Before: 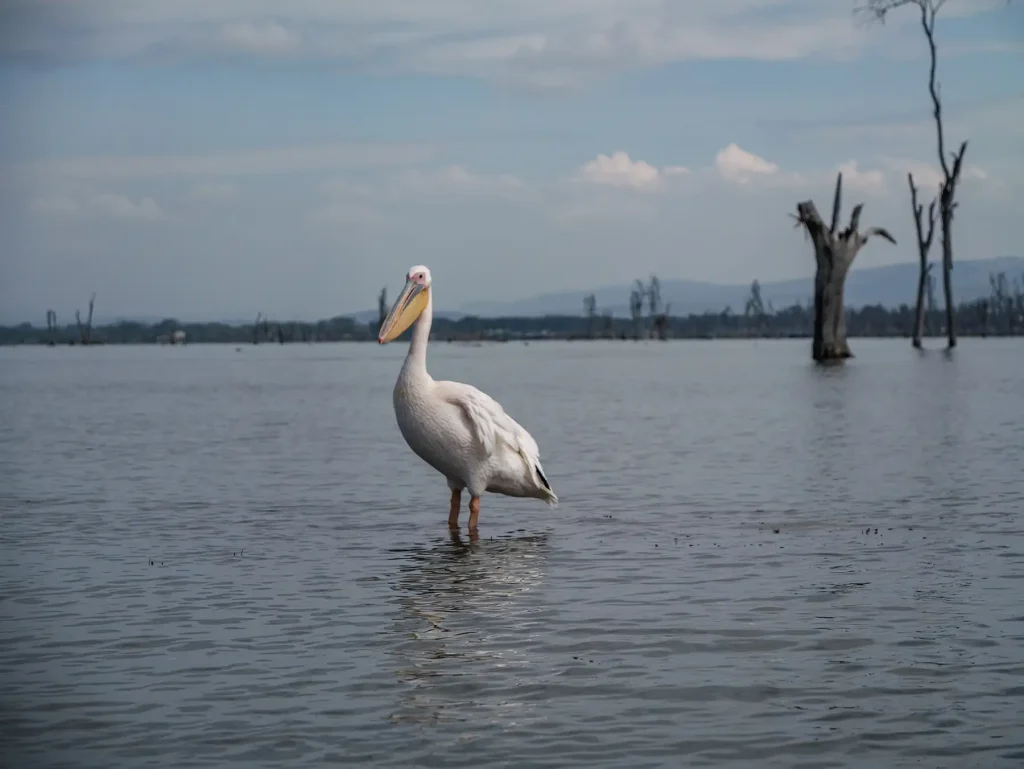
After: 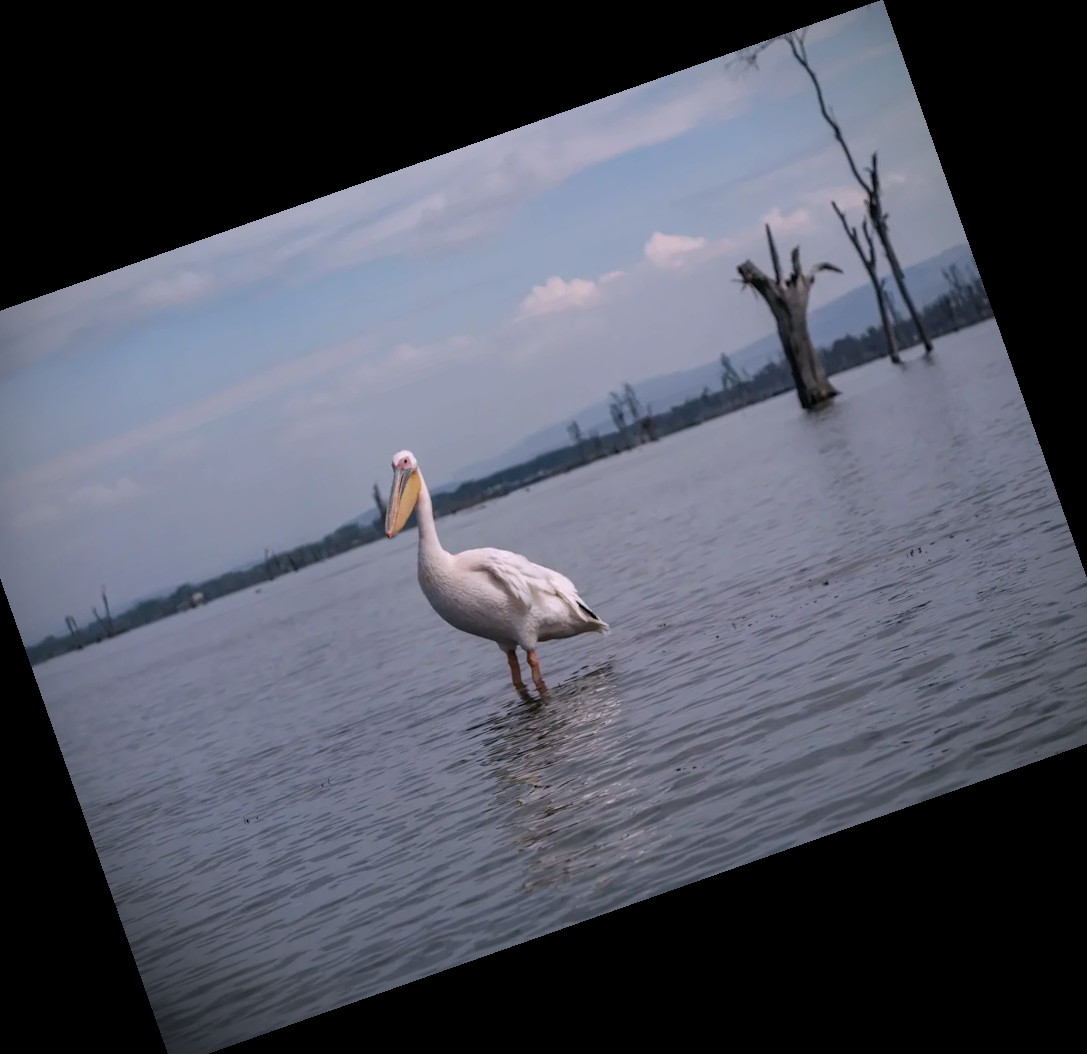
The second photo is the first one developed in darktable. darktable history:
vignetting: on, module defaults
crop and rotate: angle 19.43°, left 6.812%, right 4.125%, bottom 1.087%
white balance: red 1.05, blue 1.072
